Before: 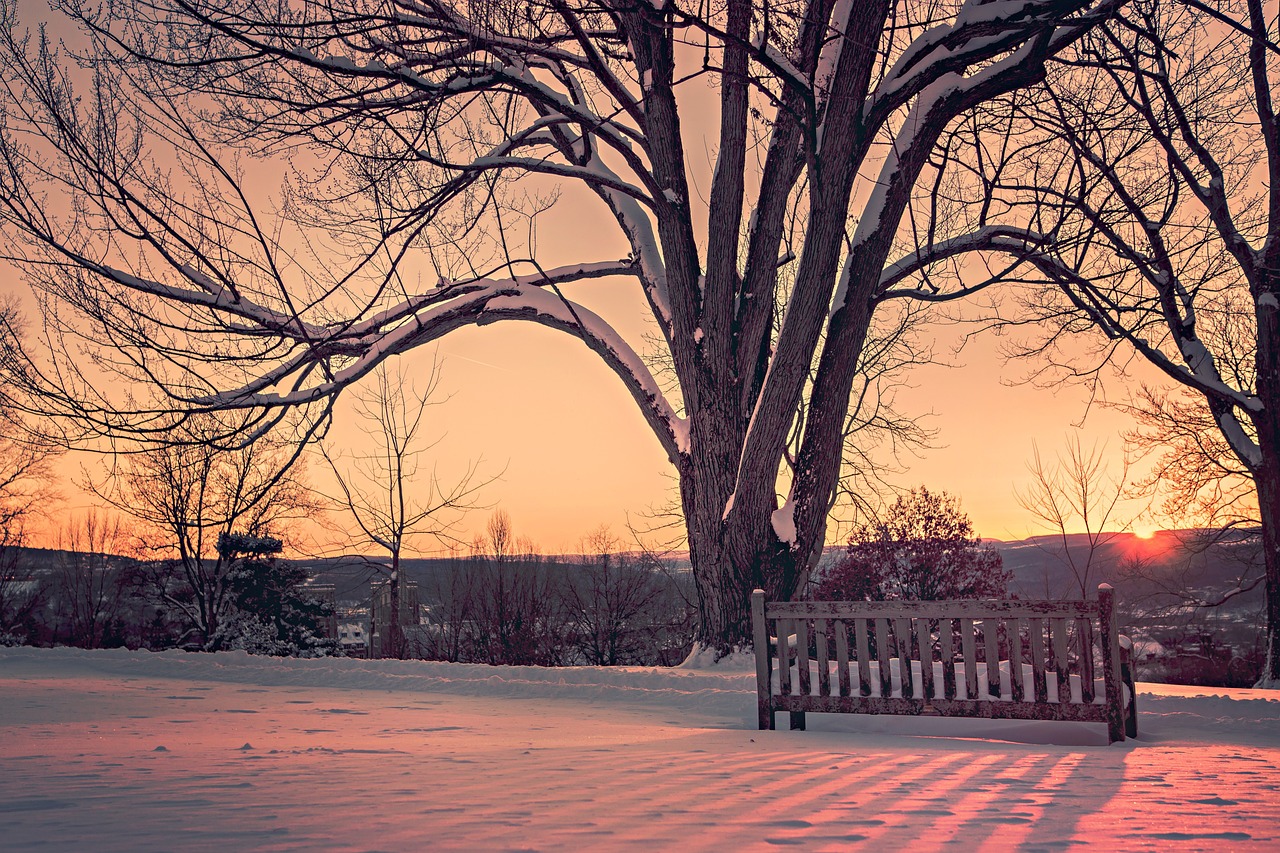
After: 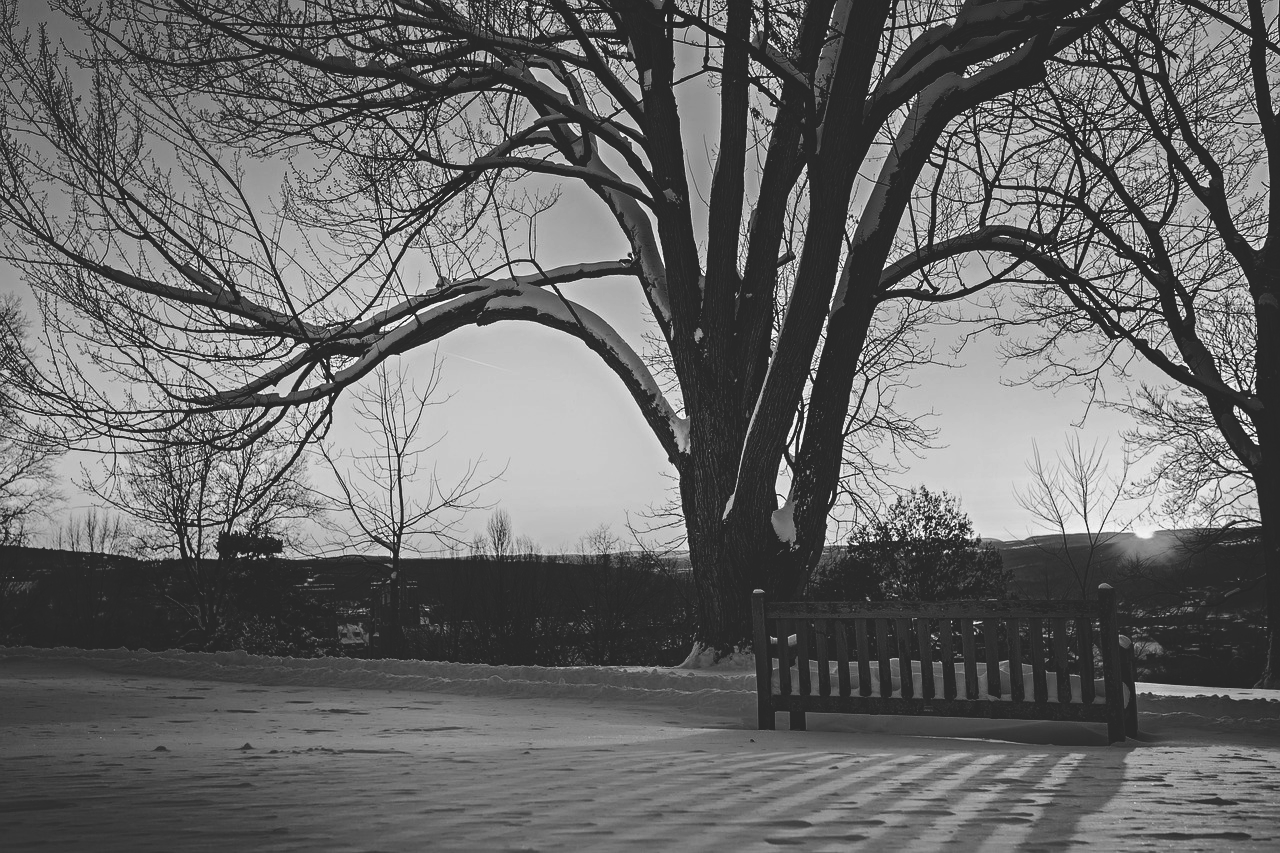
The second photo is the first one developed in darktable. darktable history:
monochrome: a 32, b 64, size 2.3, highlights 1
base curve: curves: ch0 [(0, 0.02) (0.083, 0.036) (1, 1)], preserve colors none
